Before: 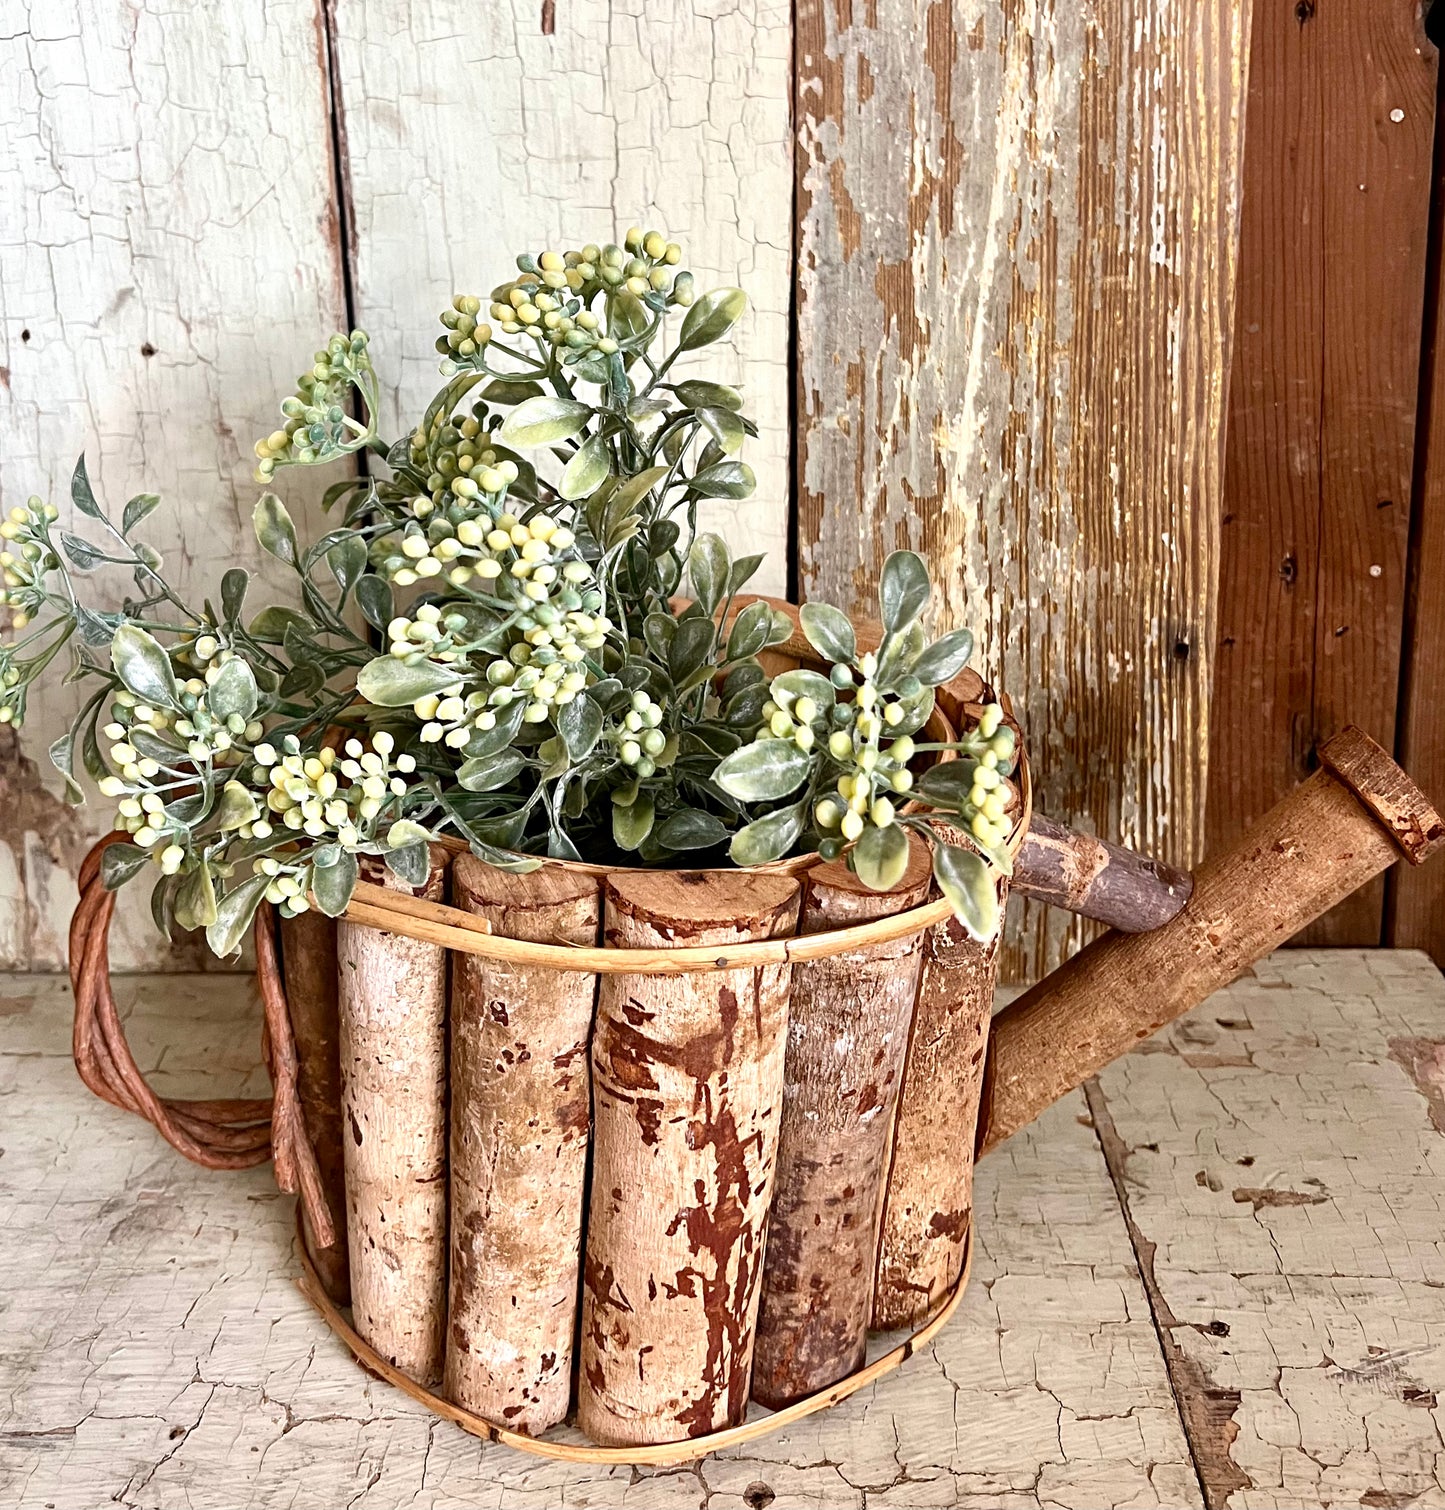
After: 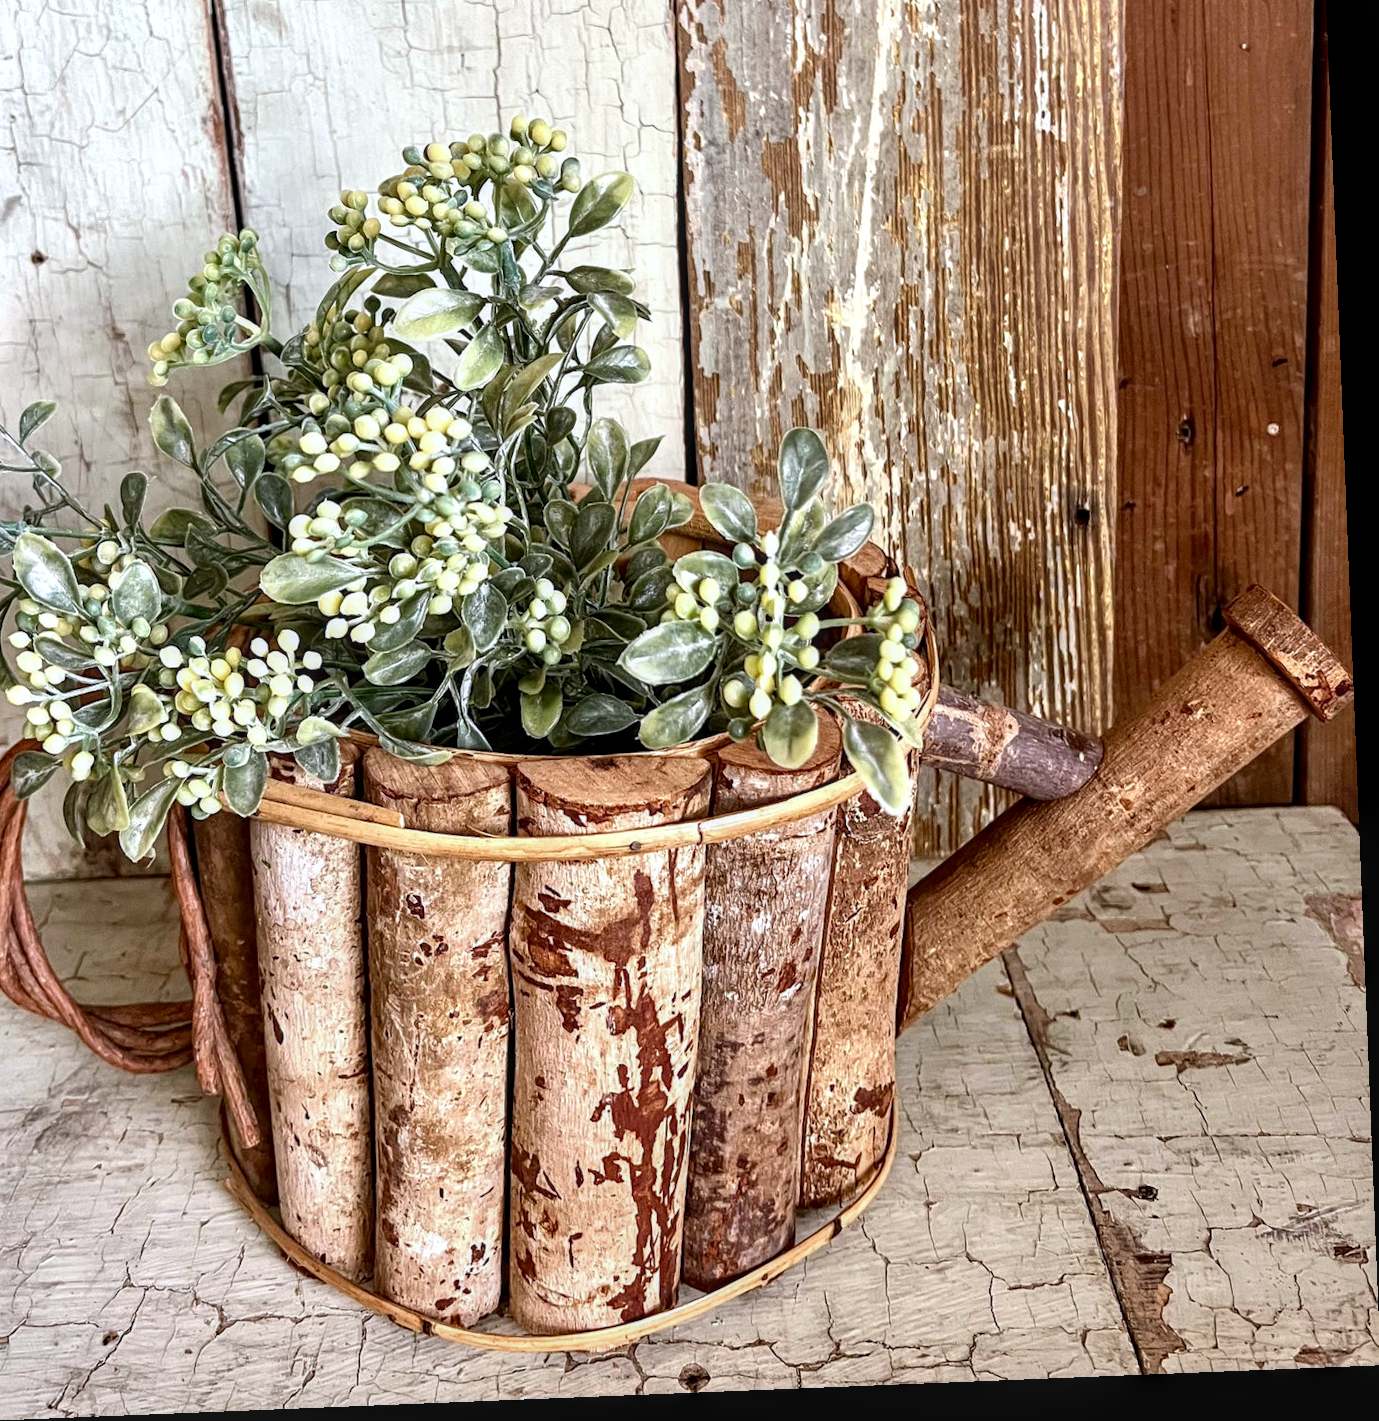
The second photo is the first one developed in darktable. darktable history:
white balance: red 0.974, blue 1.044
rotate and perspective: rotation -2.29°, automatic cropping off
local contrast: detail 130%
crop and rotate: left 8.262%, top 9.226%
